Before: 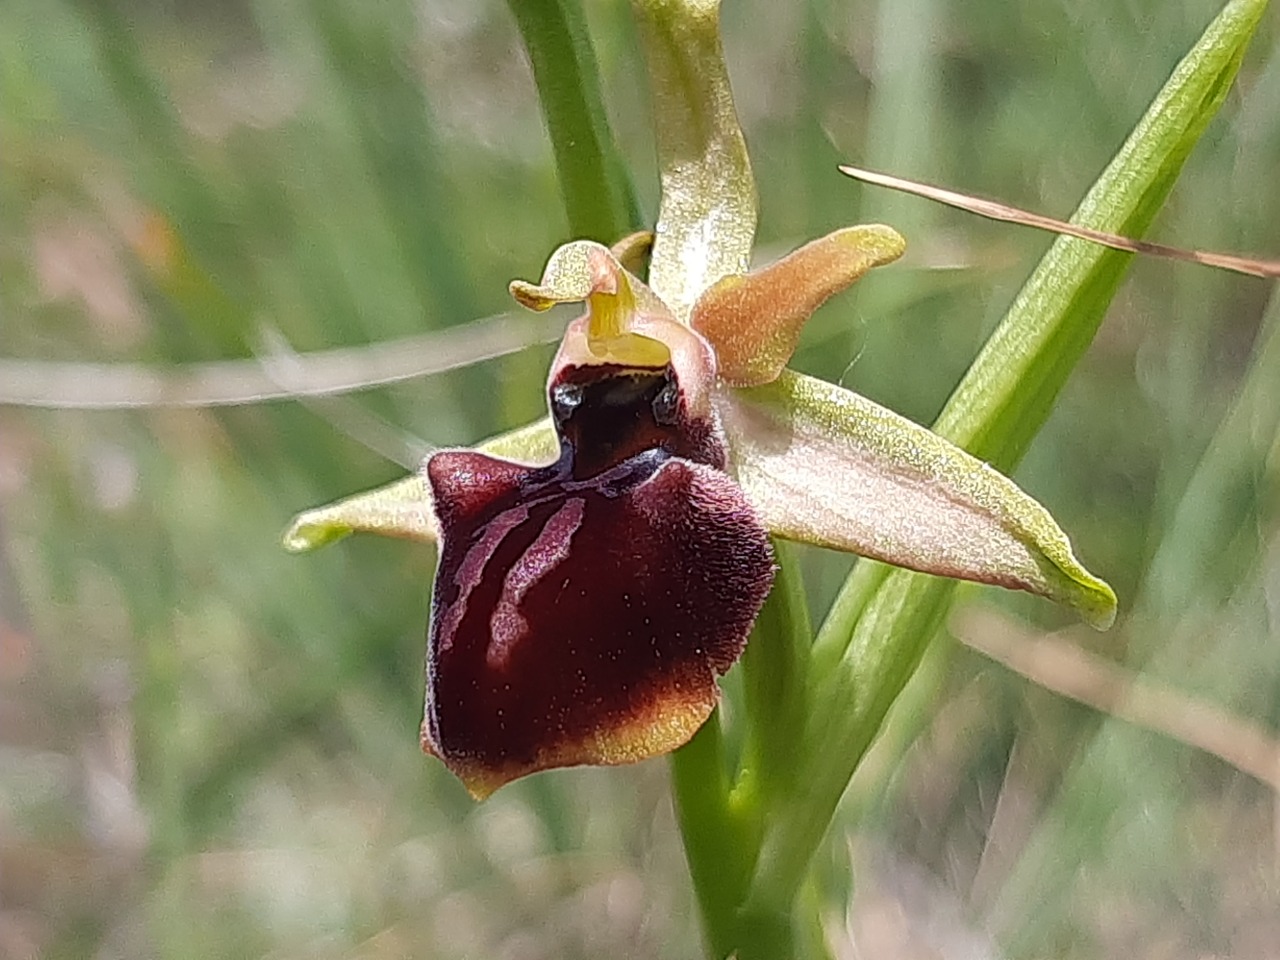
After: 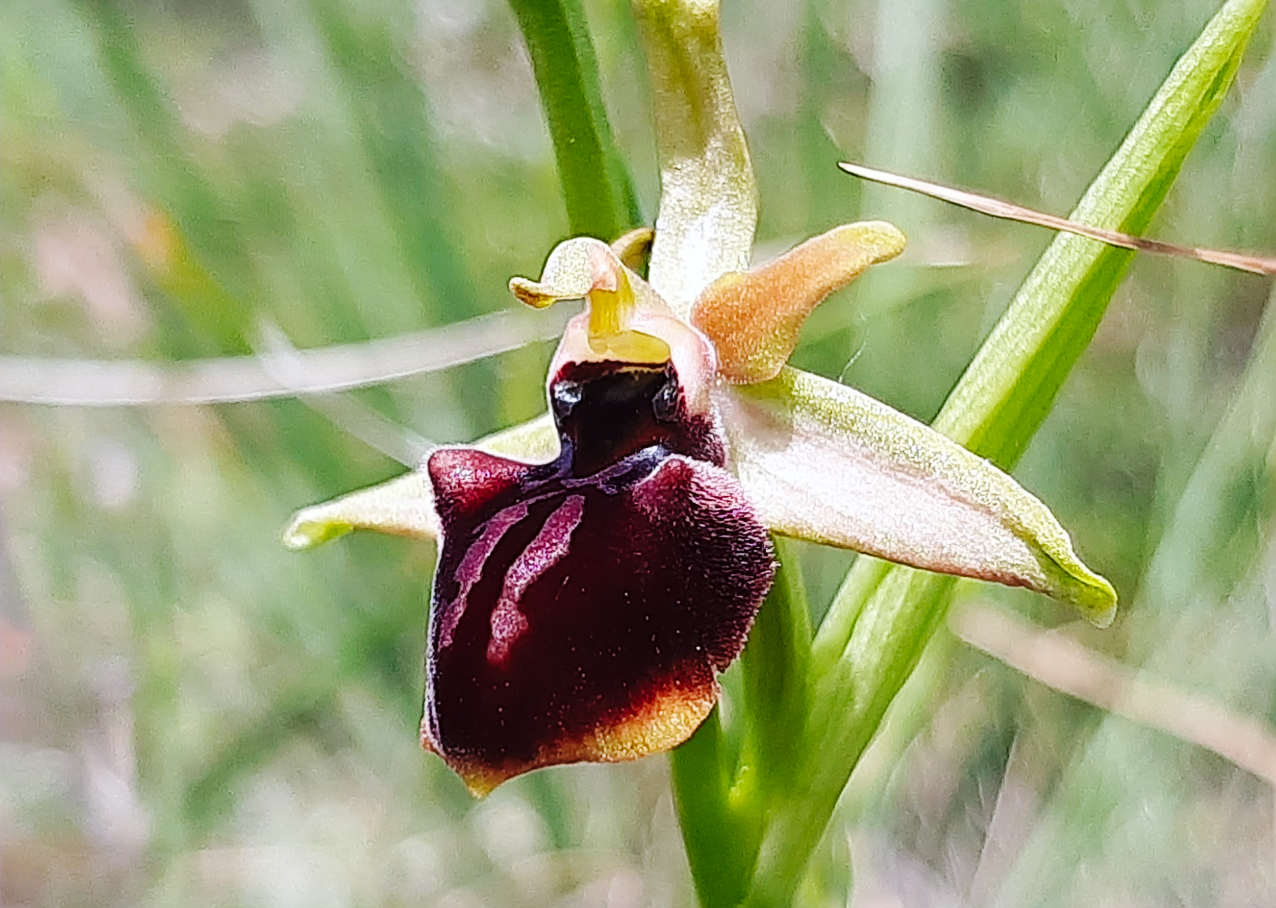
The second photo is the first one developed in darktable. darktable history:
crop: top 0.335%, right 0.257%, bottom 5.072%
base curve: curves: ch0 [(0, 0) (0.036, 0.025) (0.121, 0.166) (0.206, 0.329) (0.605, 0.79) (1, 1)], preserve colors none
color calibration: gray › normalize channels true, illuminant as shot in camera, x 0.358, y 0.373, temperature 4628.91 K, gamut compression 0.007
